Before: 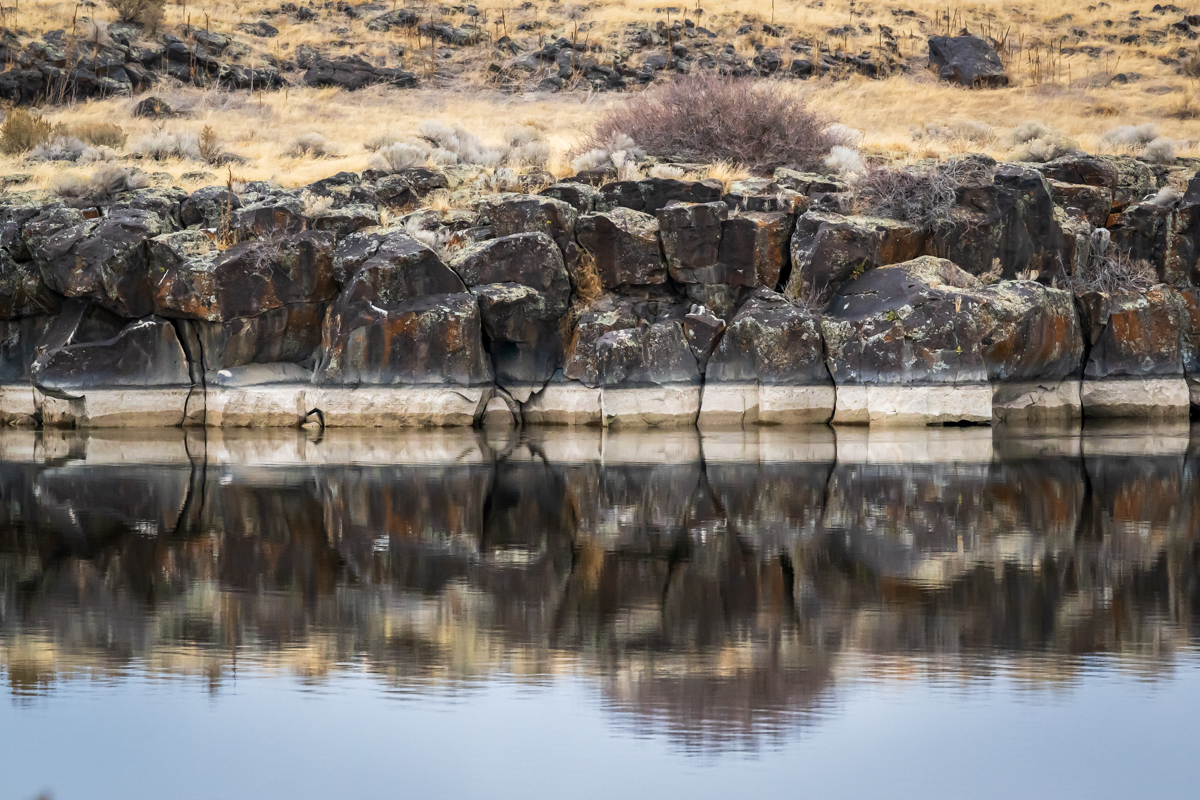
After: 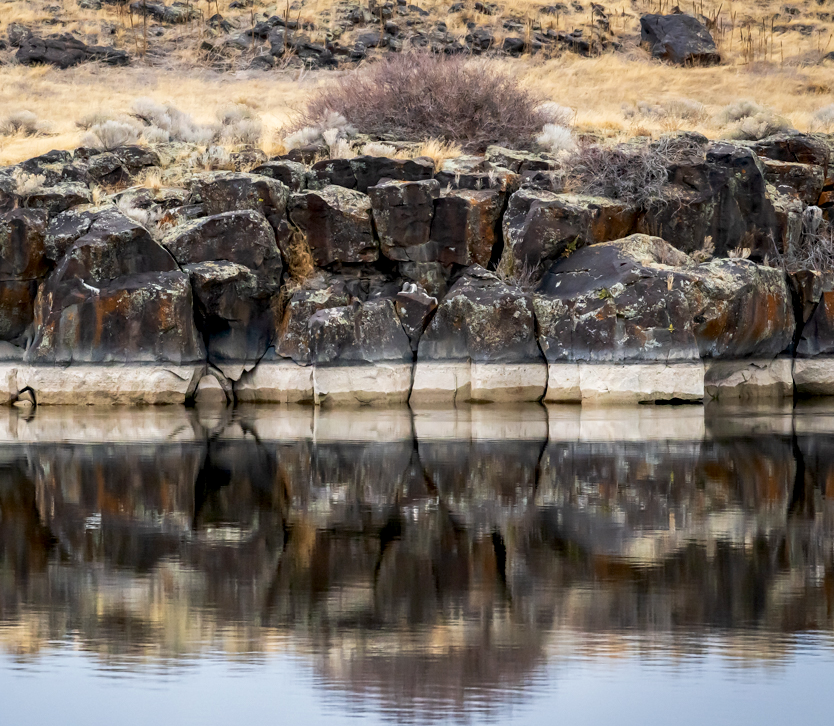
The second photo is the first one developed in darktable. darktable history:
crop and rotate: left 24.034%, top 2.838%, right 6.406%, bottom 6.299%
exposure: black level correction 0.009, exposure 0.014 EV, compensate highlight preservation false
